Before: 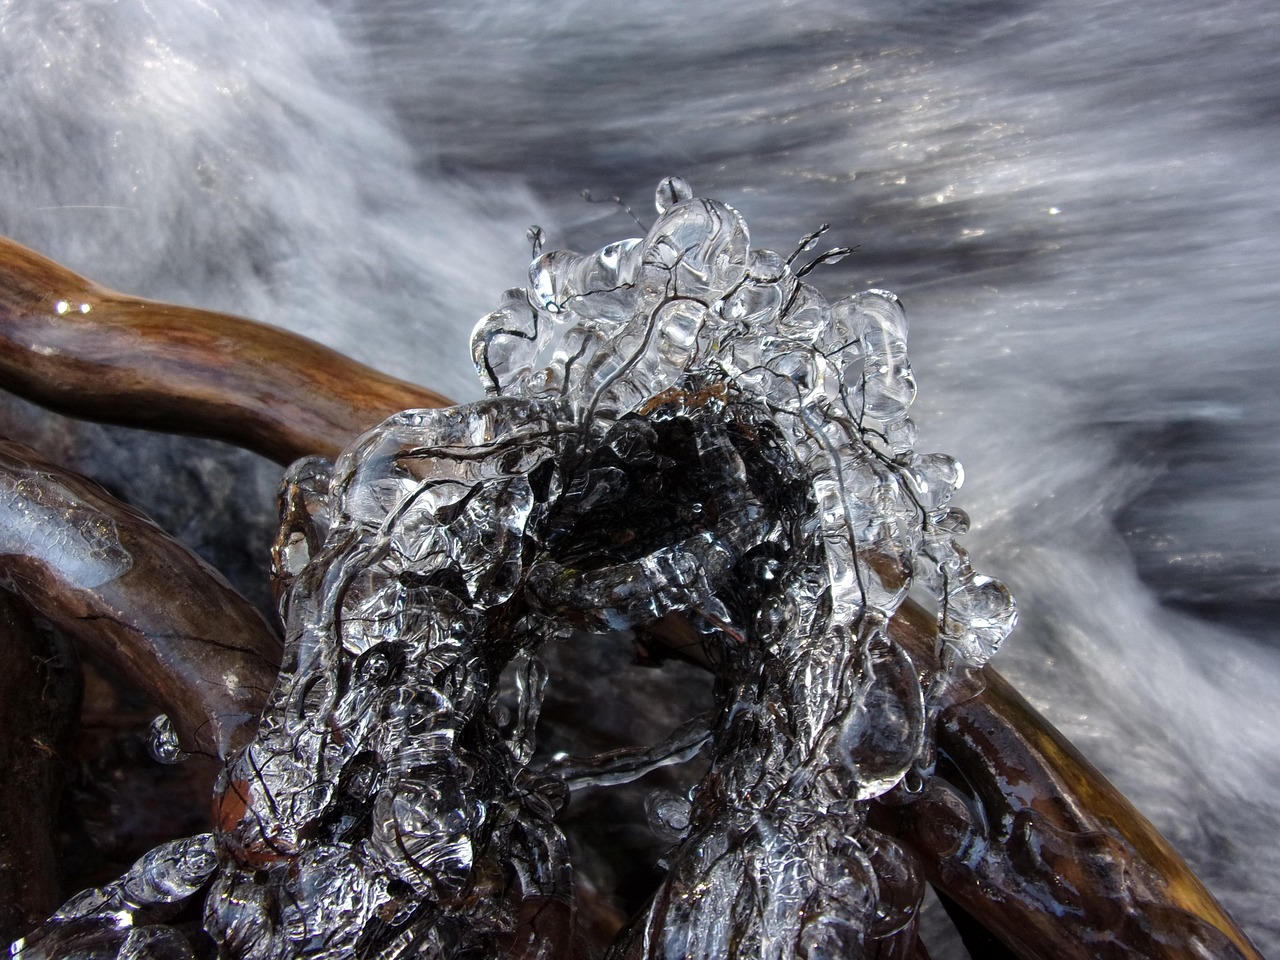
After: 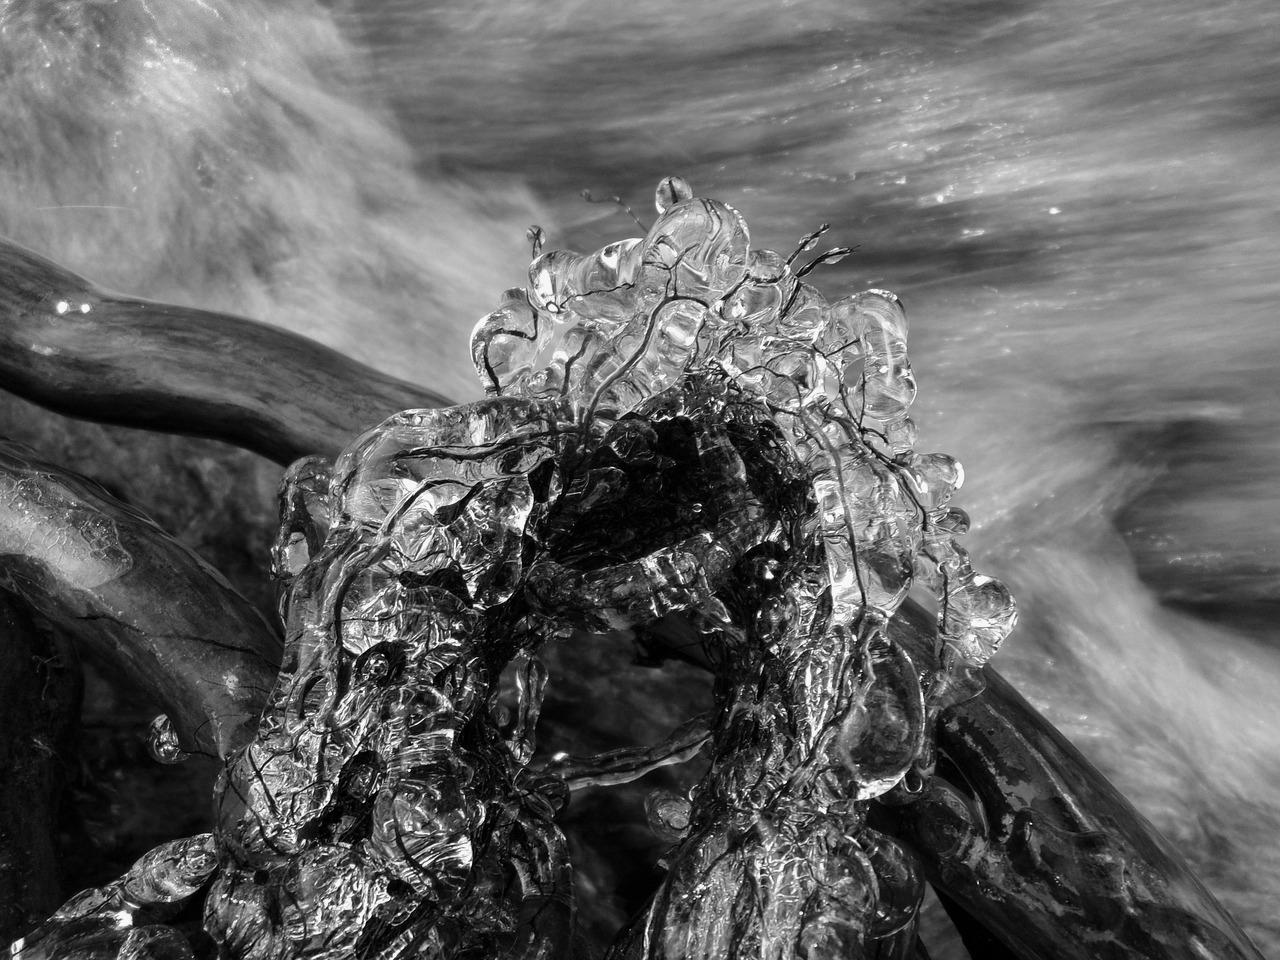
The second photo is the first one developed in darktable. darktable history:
white balance: emerald 1
color calibration: output gray [0.28, 0.41, 0.31, 0], gray › normalize channels true, illuminant same as pipeline (D50), adaptation XYZ, x 0.346, y 0.359, gamut compression 0
shadows and highlights: shadows 19.13, highlights -83.41, soften with gaussian
